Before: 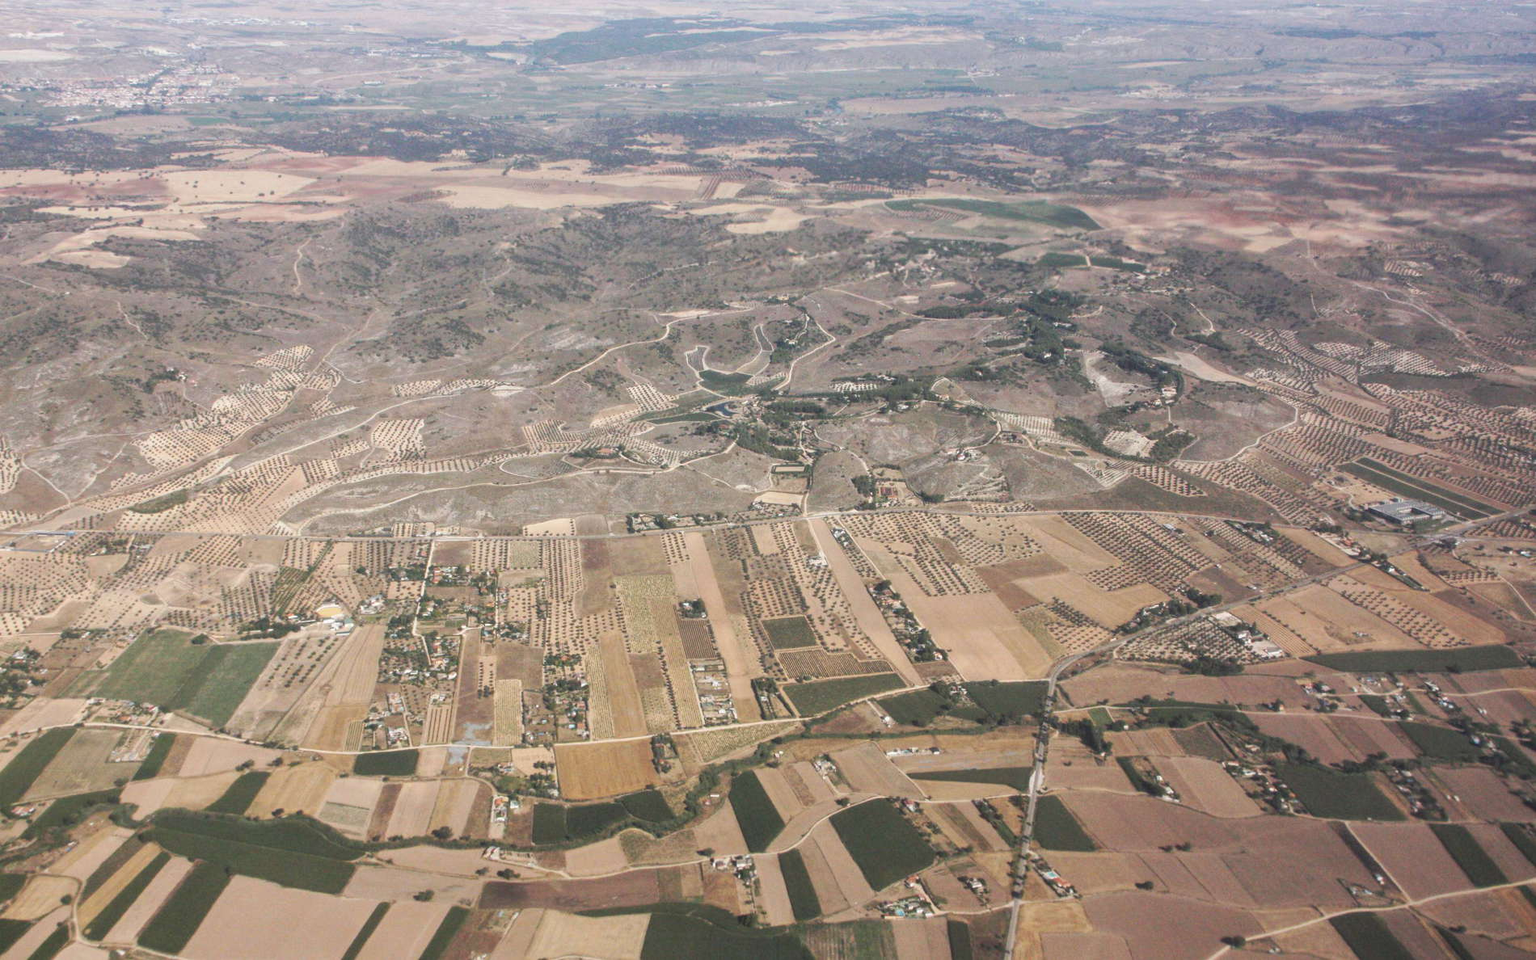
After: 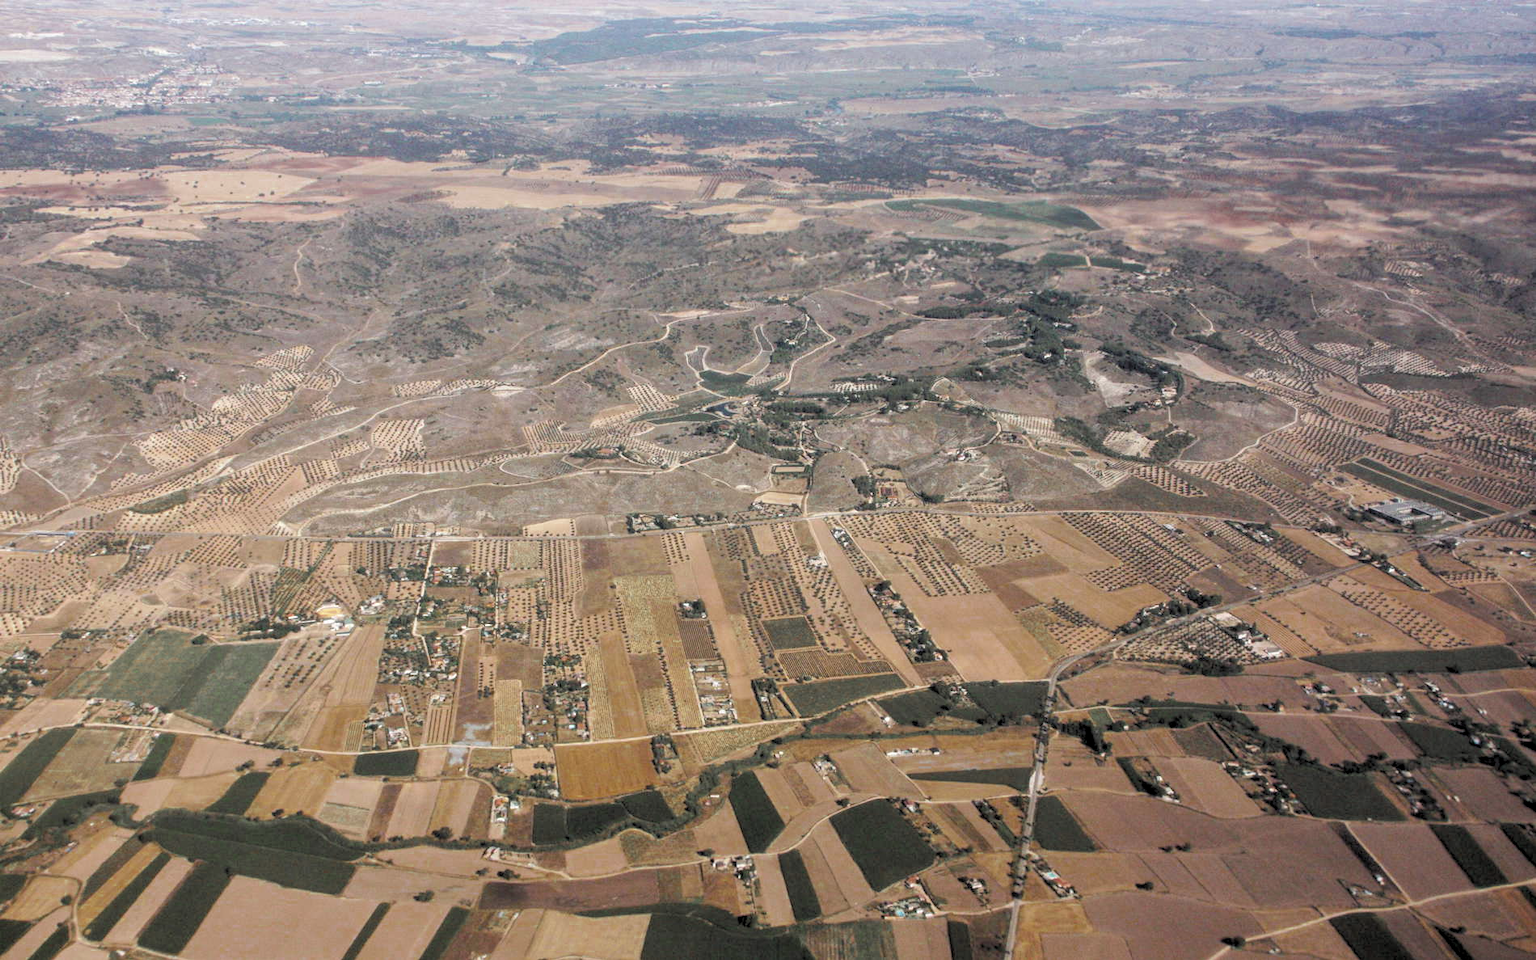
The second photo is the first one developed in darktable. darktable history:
color zones: curves: ch0 [(0.11, 0.396) (0.195, 0.36) (0.25, 0.5) (0.303, 0.412) (0.357, 0.544) (0.75, 0.5) (0.967, 0.328)]; ch1 [(0, 0.468) (0.112, 0.512) (0.202, 0.6) (0.25, 0.5) (0.307, 0.352) (0.357, 0.544) (0.75, 0.5) (0.963, 0.524)]
rgb levels: levels [[0.034, 0.472, 0.904], [0, 0.5, 1], [0, 0.5, 1]]
